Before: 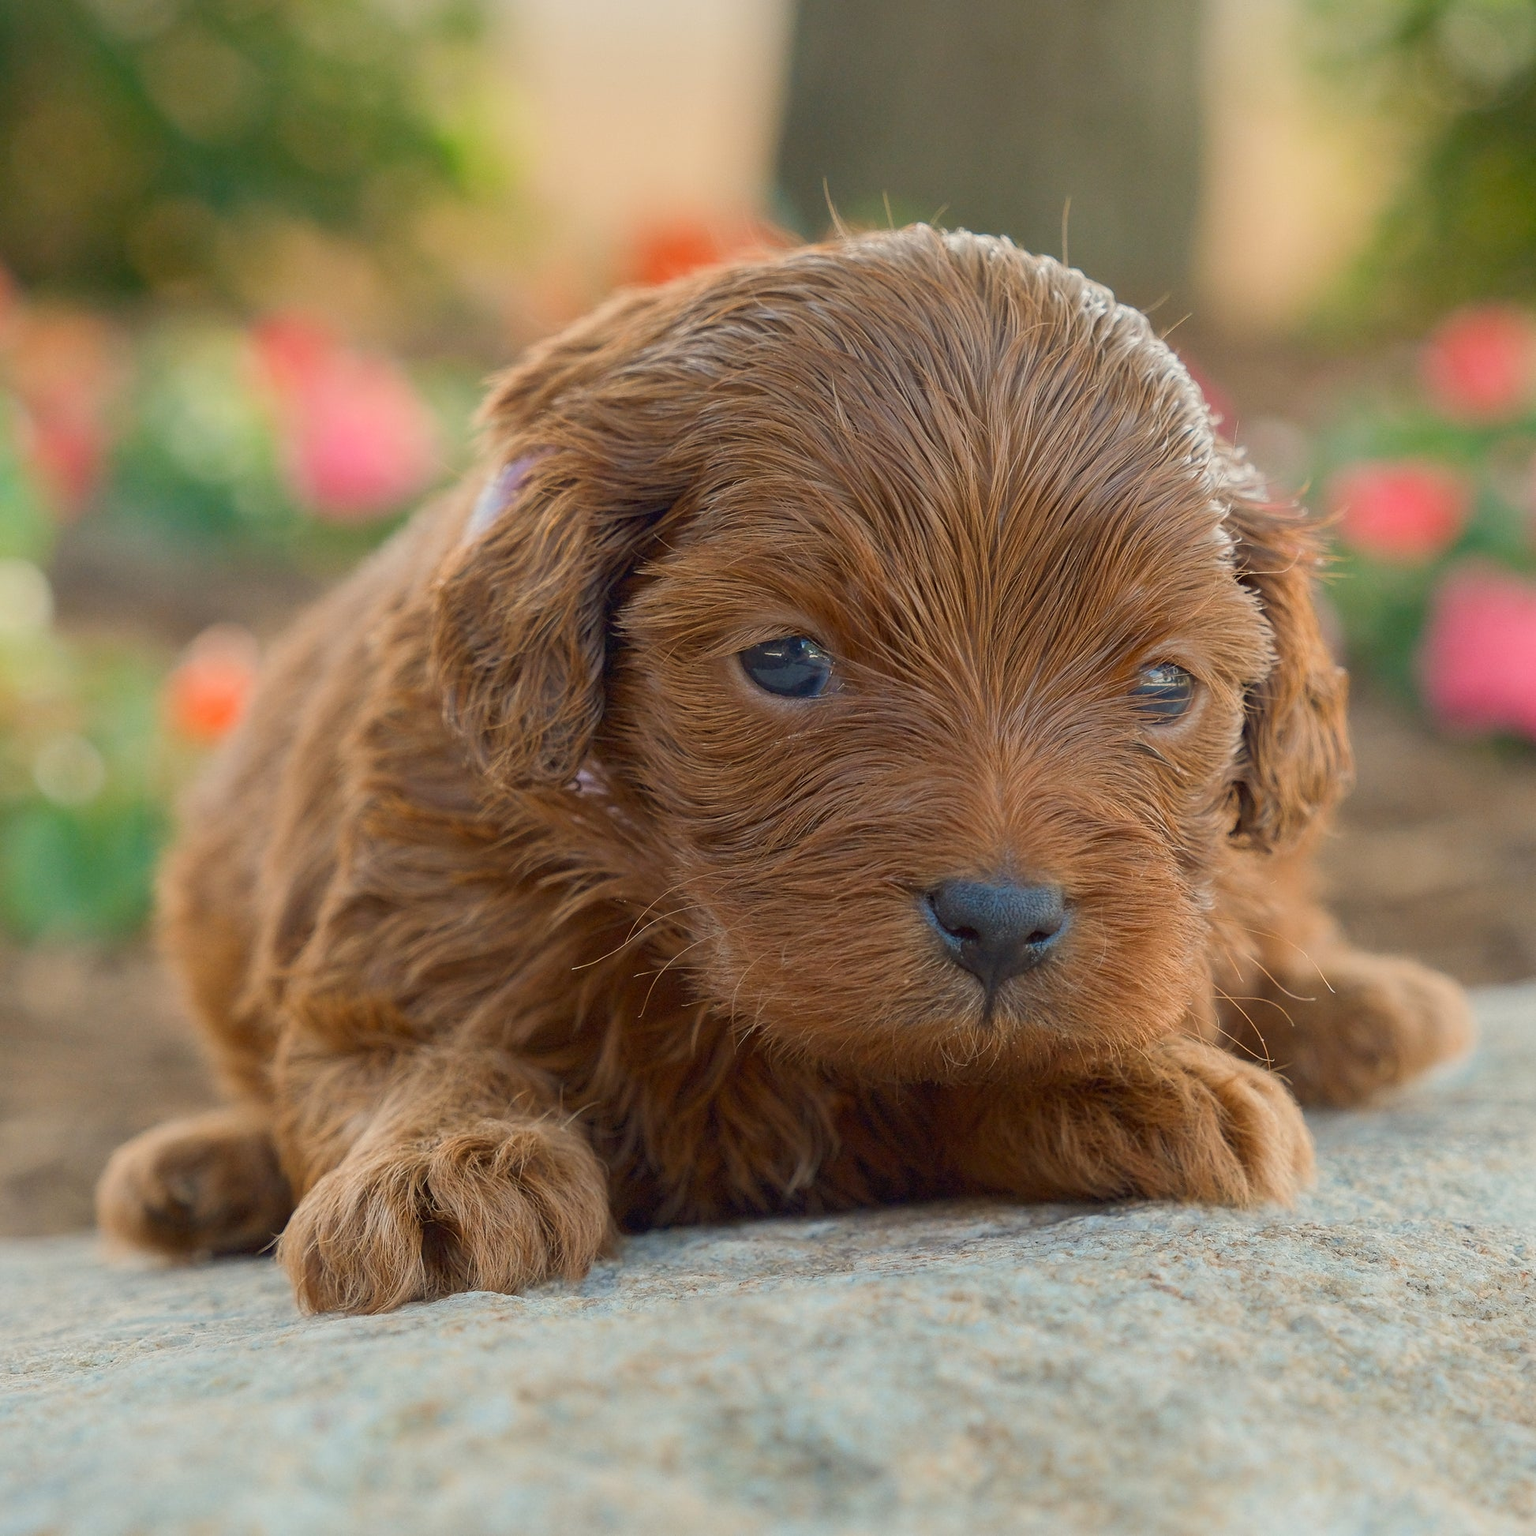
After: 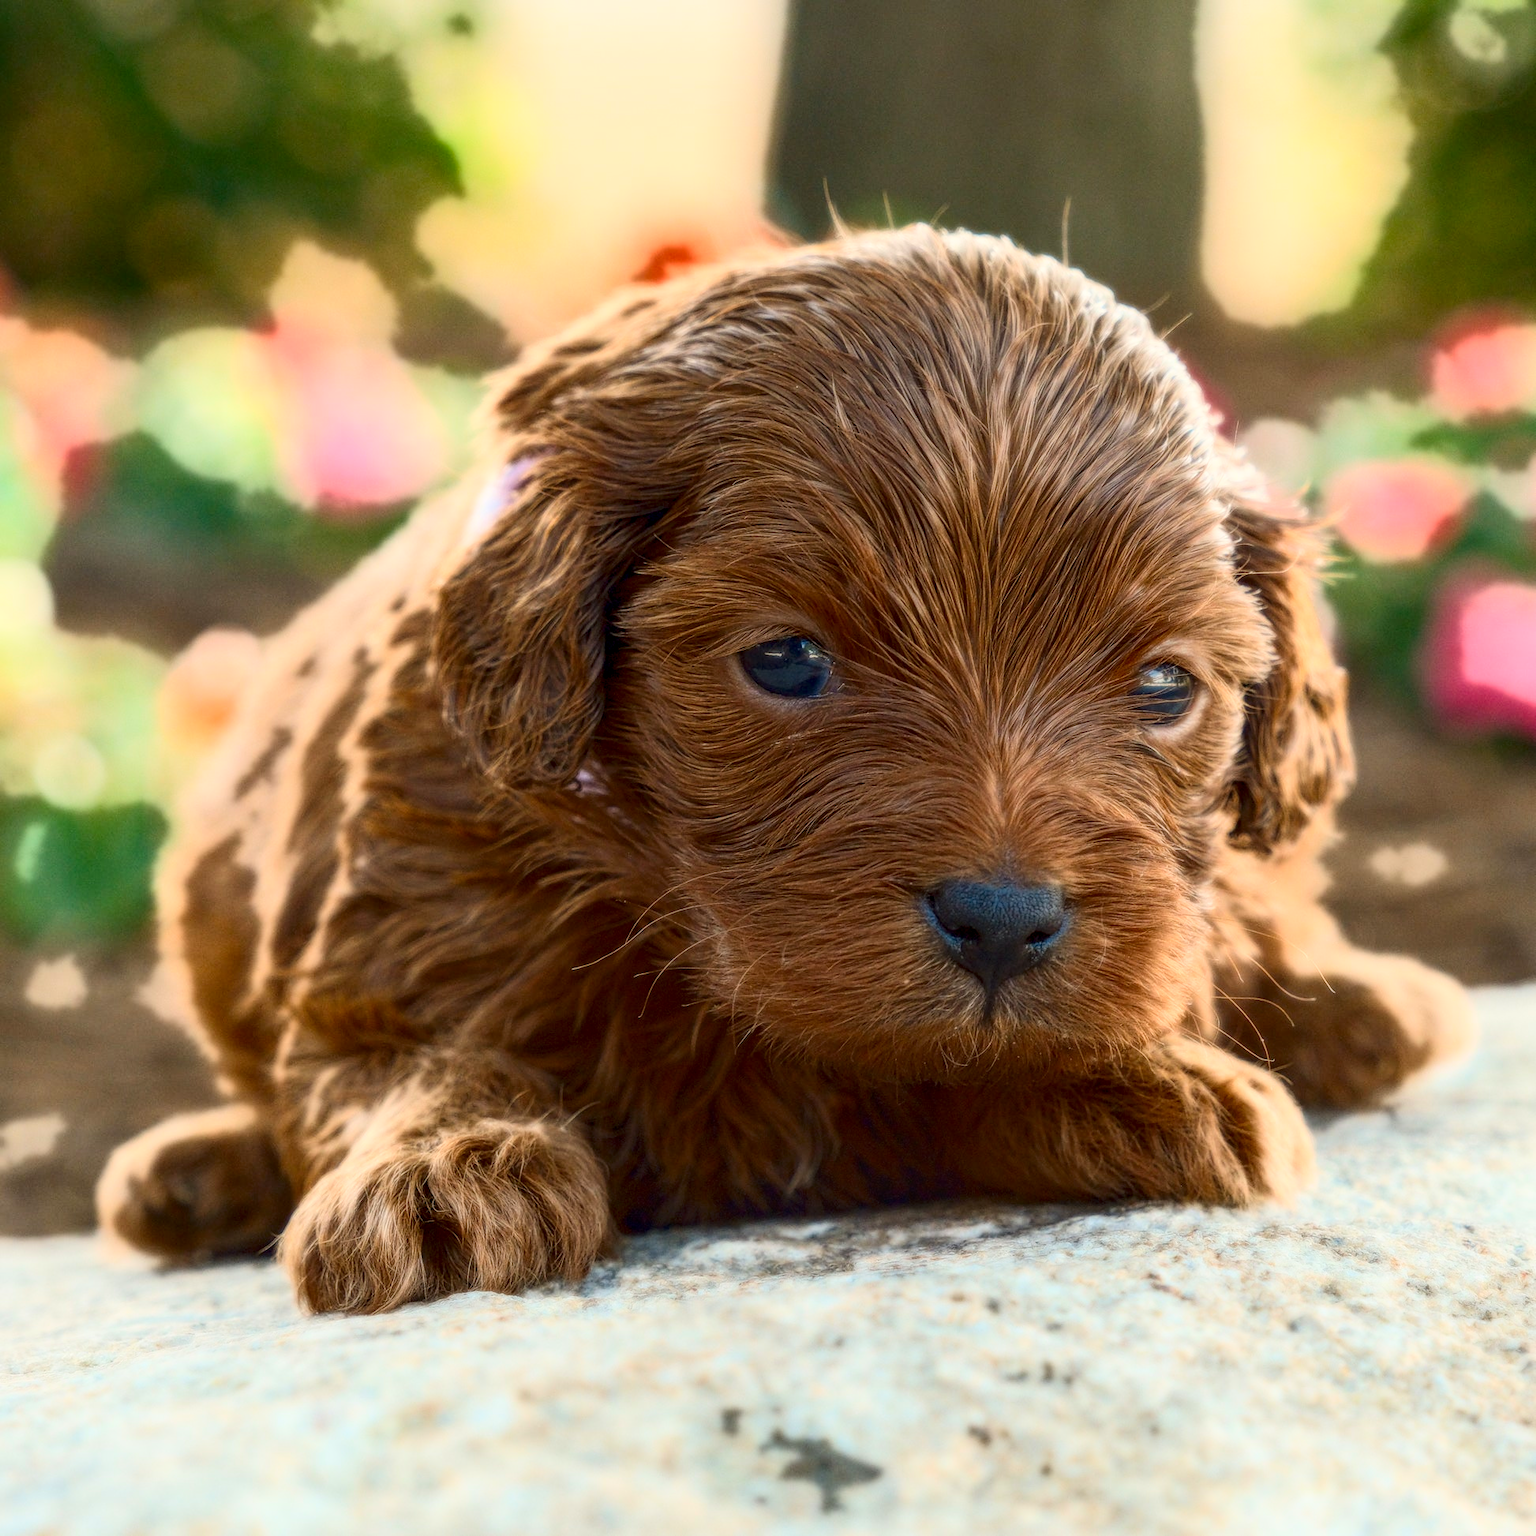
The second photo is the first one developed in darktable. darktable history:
bloom: size 0%, threshold 54.82%, strength 8.31%
local contrast: highlights 0%, shadows 0%, detail 133%
contrast brightness saturation: contrast 0.12, brightness -0.12, saturation 0.2
